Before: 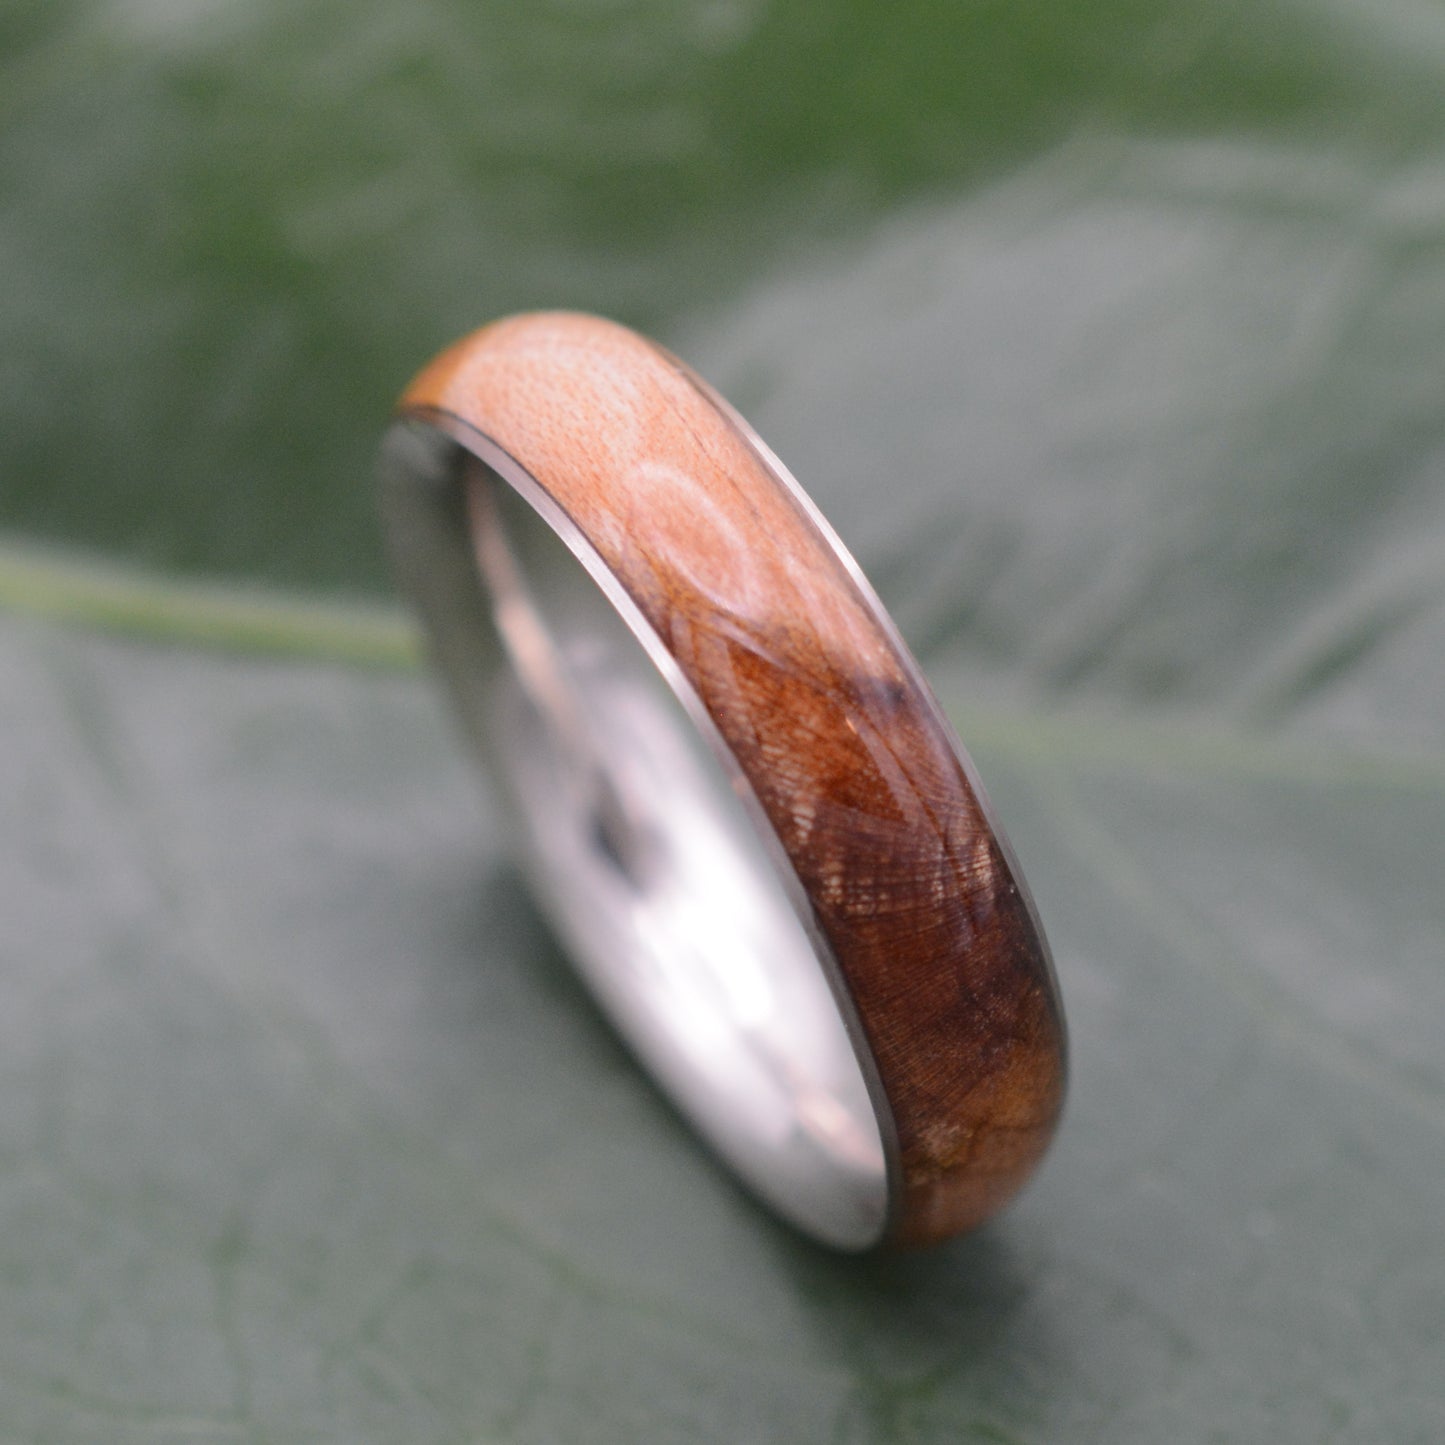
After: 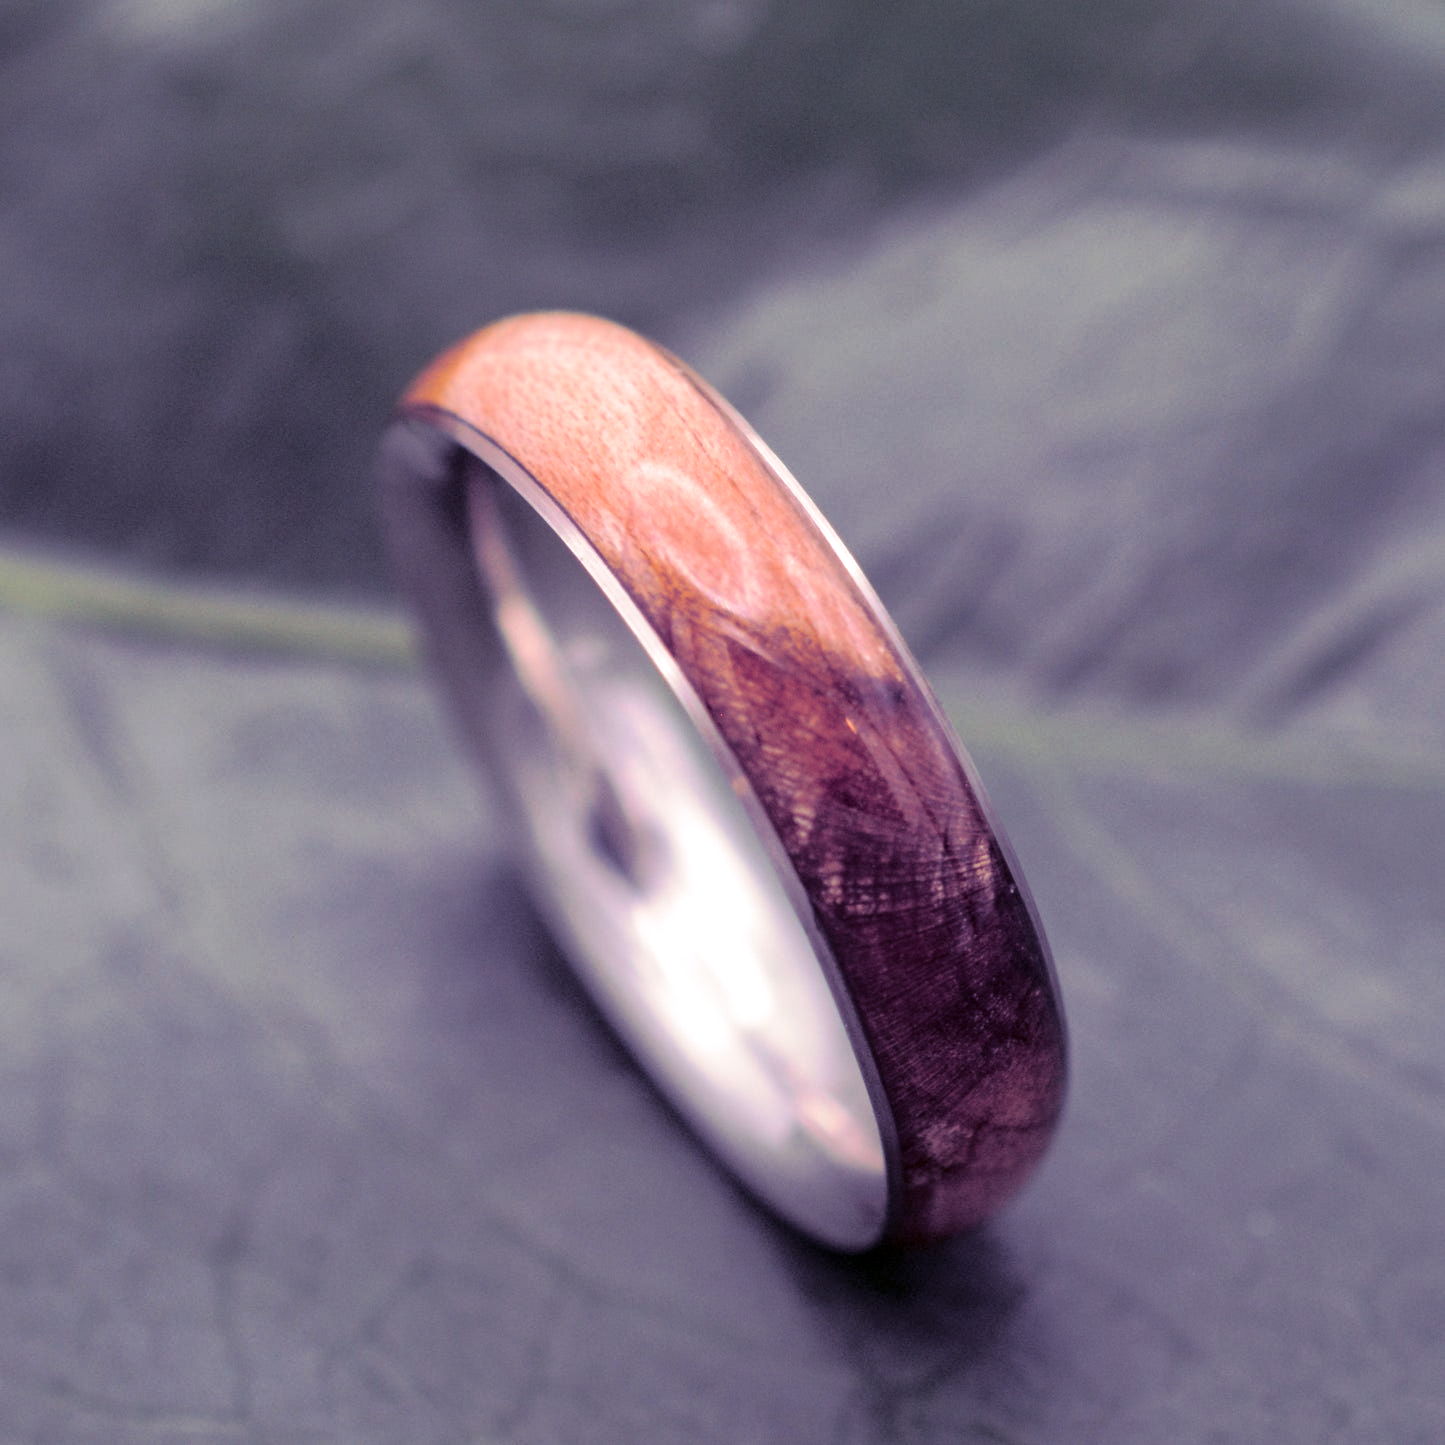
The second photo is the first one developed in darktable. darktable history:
split-toning: shadows › hue 255.6°, shadows › saturation 0.66, highlights › hue 43.2°, highlights › saturation 0.68, balance -50.1
tone curve: curves: ch0 [(0, 0) (0.126, 0.061) (0.362, 0.382) (0.498, 0.498) (0.706, 0.712) (1, 1)]; ch1 [(0, 0) (0.5, 0.505) (0.55, 0.578) (1, 1)]; ch2 [(0, 0) (0.44, 0.424) (0.489, 0.483) (0.537, 0.538) (1, 1)], color space Lab, independent channels, preserve colors none
local contrast: on, module defaults
